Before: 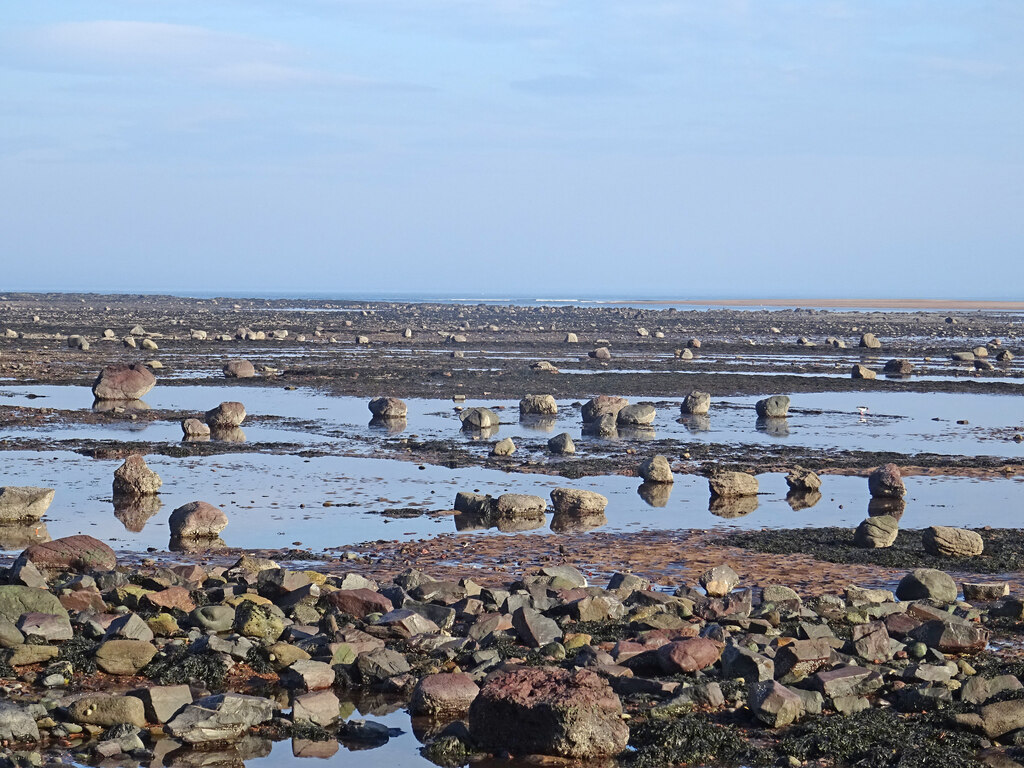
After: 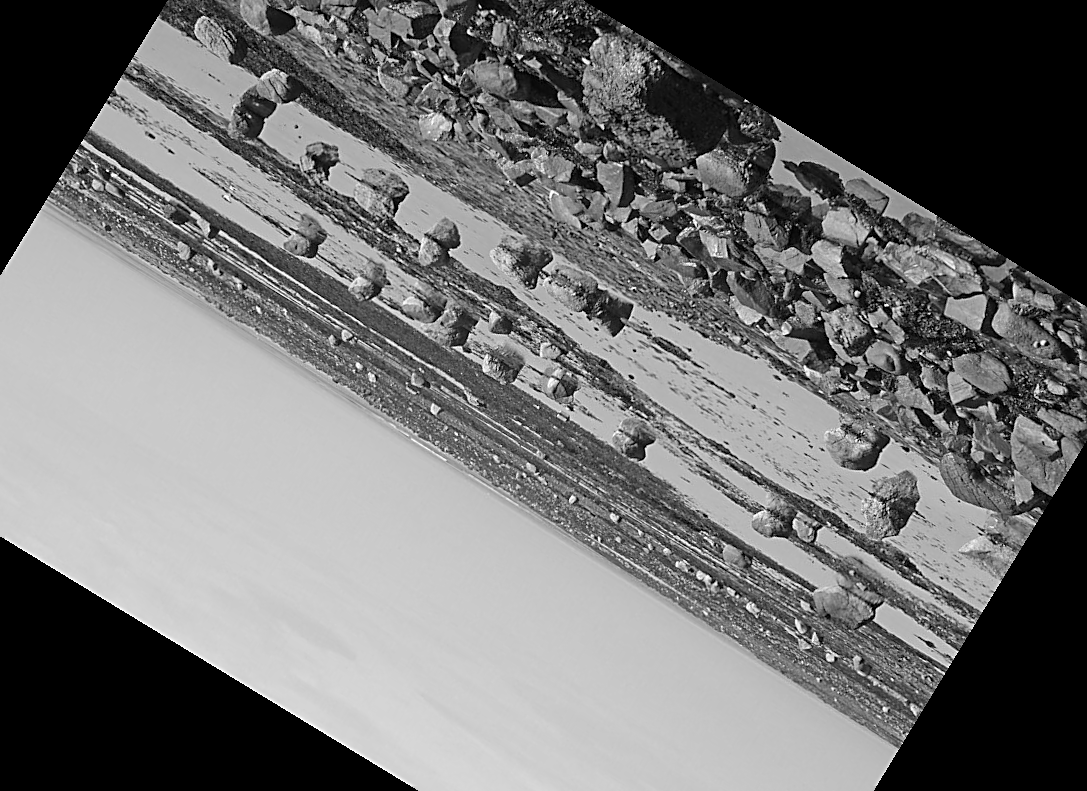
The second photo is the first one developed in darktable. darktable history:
monochrome: on, module defaults
sharpen: on, module defaults
rotate and perspective: rotation 0.174°, lens shift (vertical) 0.013, lens shift (horizontal) 0.019, shear 0.001, automatic cropping original format, crop left 0.007, crop right 0.991, crop top 0.016, crop bottom 0.997
crop and rotate: angle 148.68°, left 9.111%, top 15.603%, right 4.588%, bottom 17.041%
